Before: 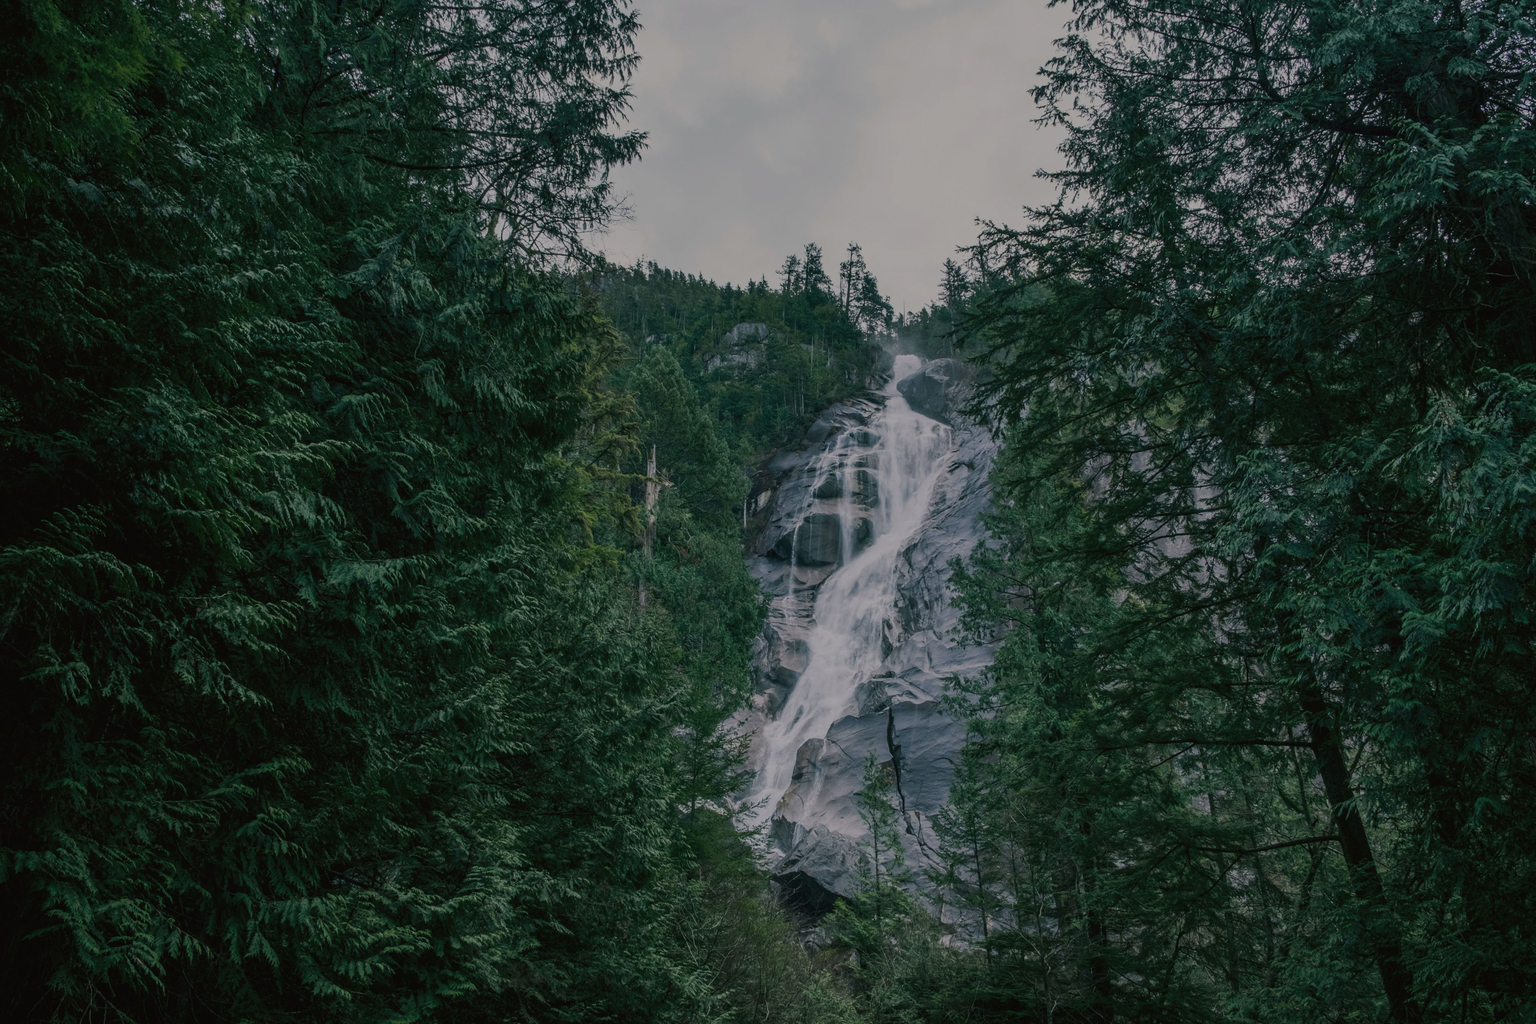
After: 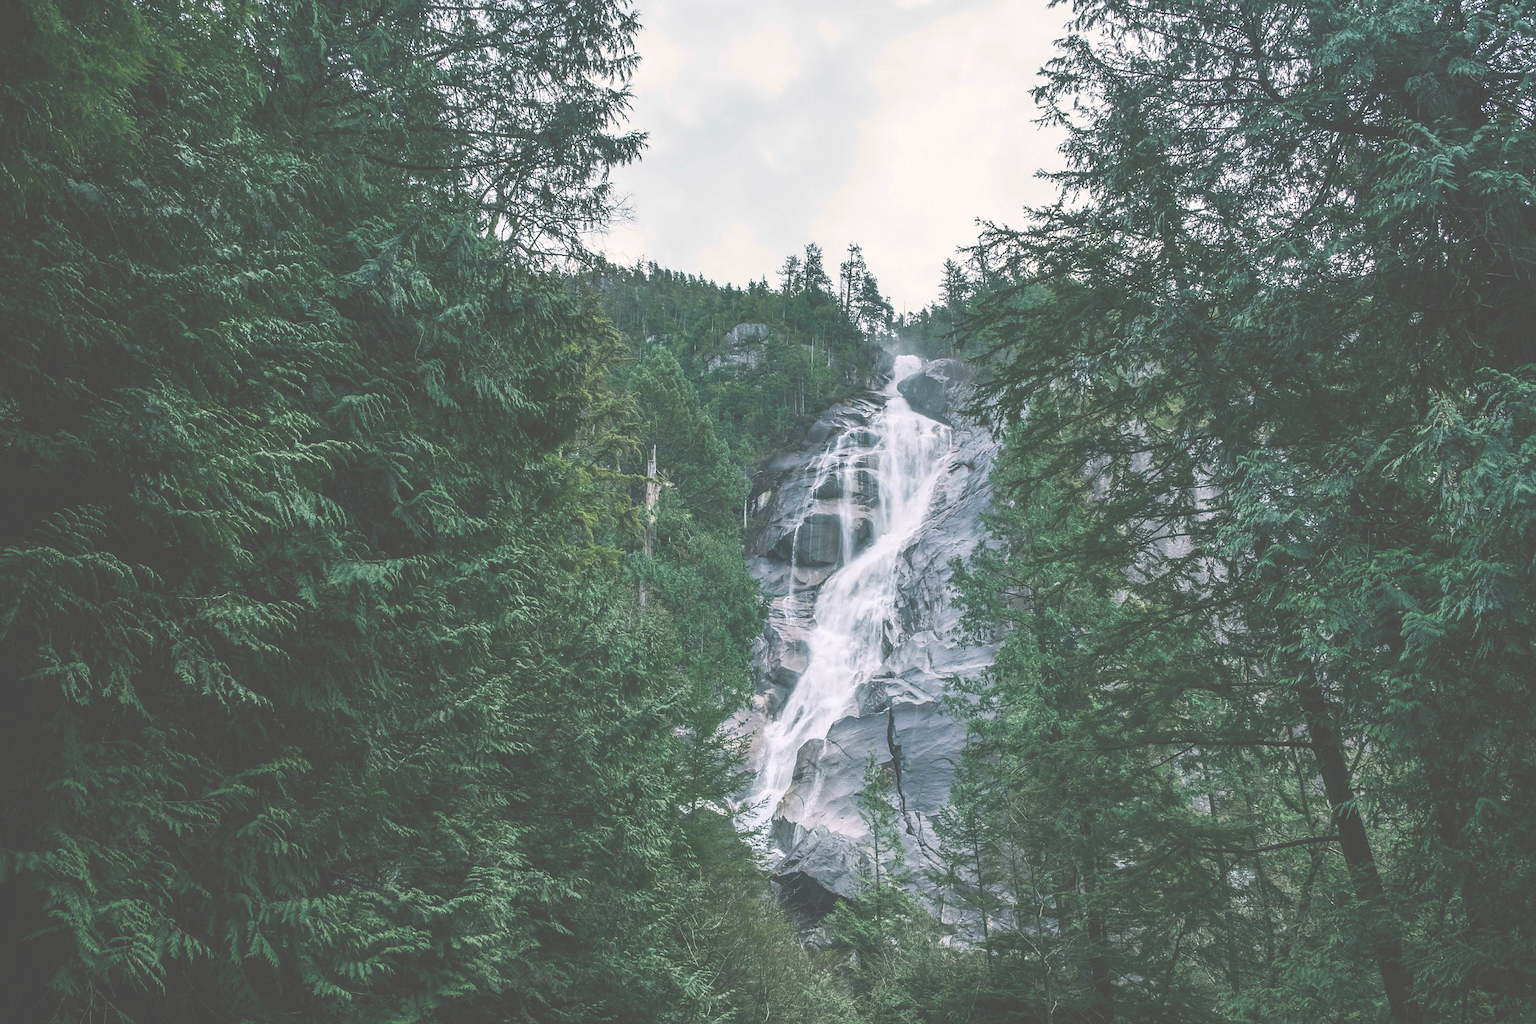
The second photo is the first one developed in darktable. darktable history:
exposure: black level correction -0.023, exposure 1.395 EV, compensate exposure bias true, compensate highlight preservation false
sharpen: radius 1.839, amount 0.416, threshold 1.311
